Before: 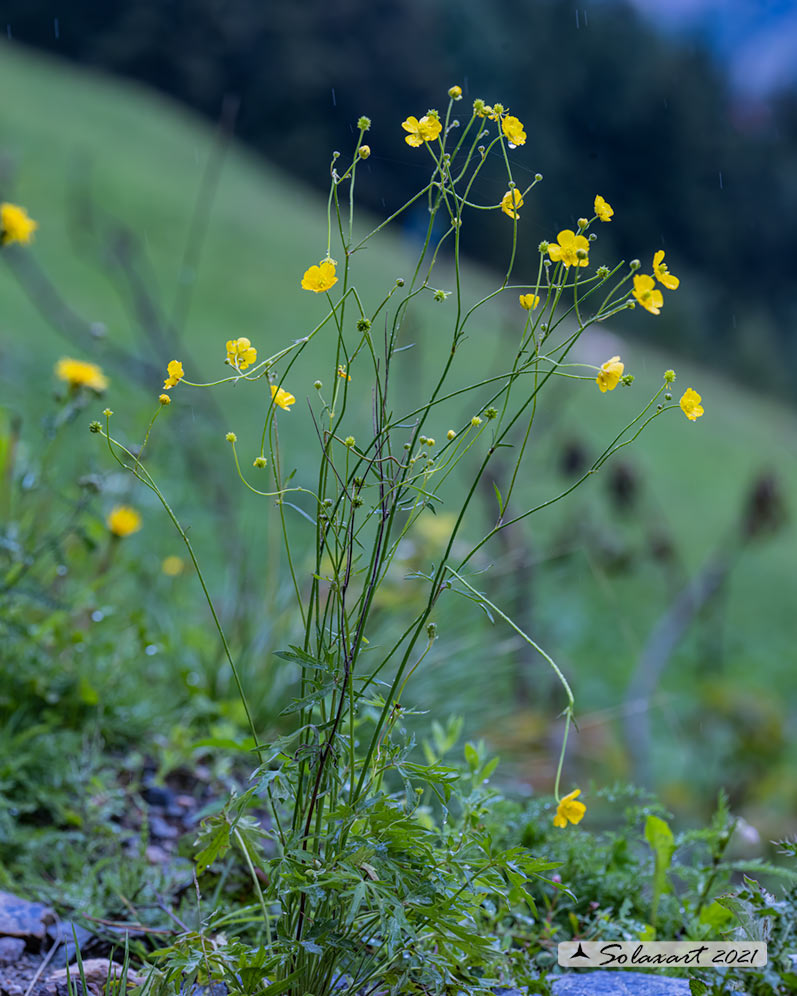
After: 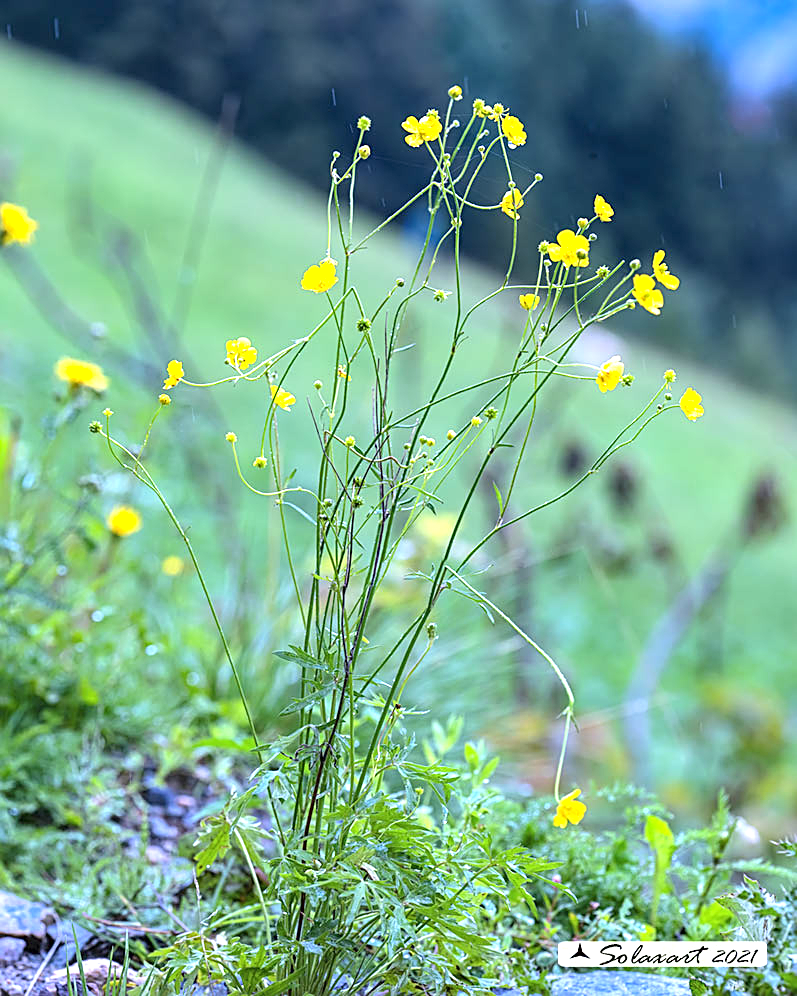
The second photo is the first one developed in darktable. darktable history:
contrast brightness saturation: contrast 0.05, brightness 0.06, saturation 0.01
exposure: black level correction 0, exposure 1.388 EV, compensate exposure bias true, compensate highlight preservation false
sharpen: on, module defaults
